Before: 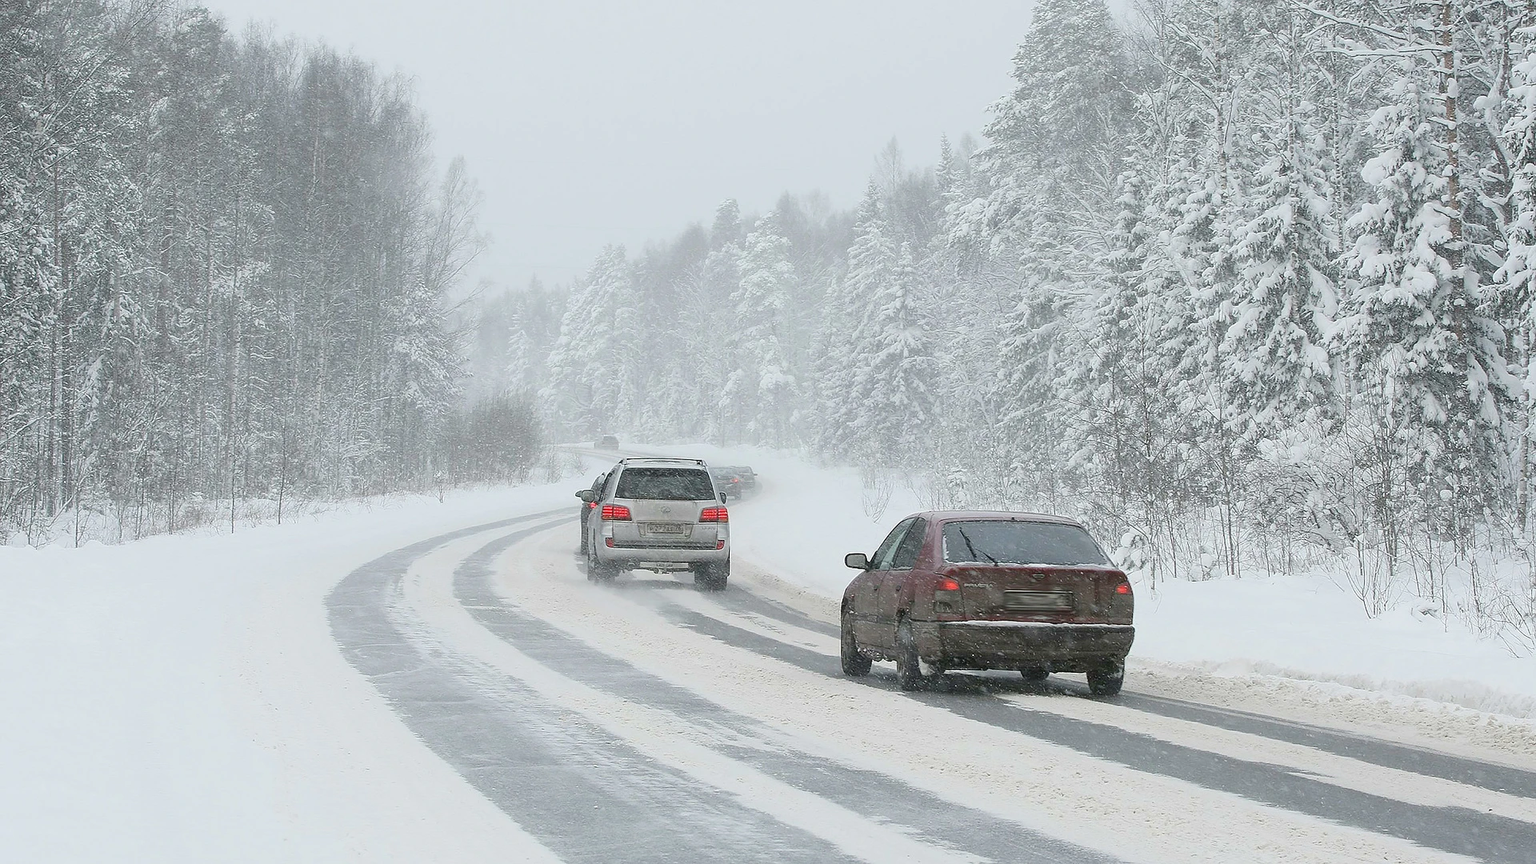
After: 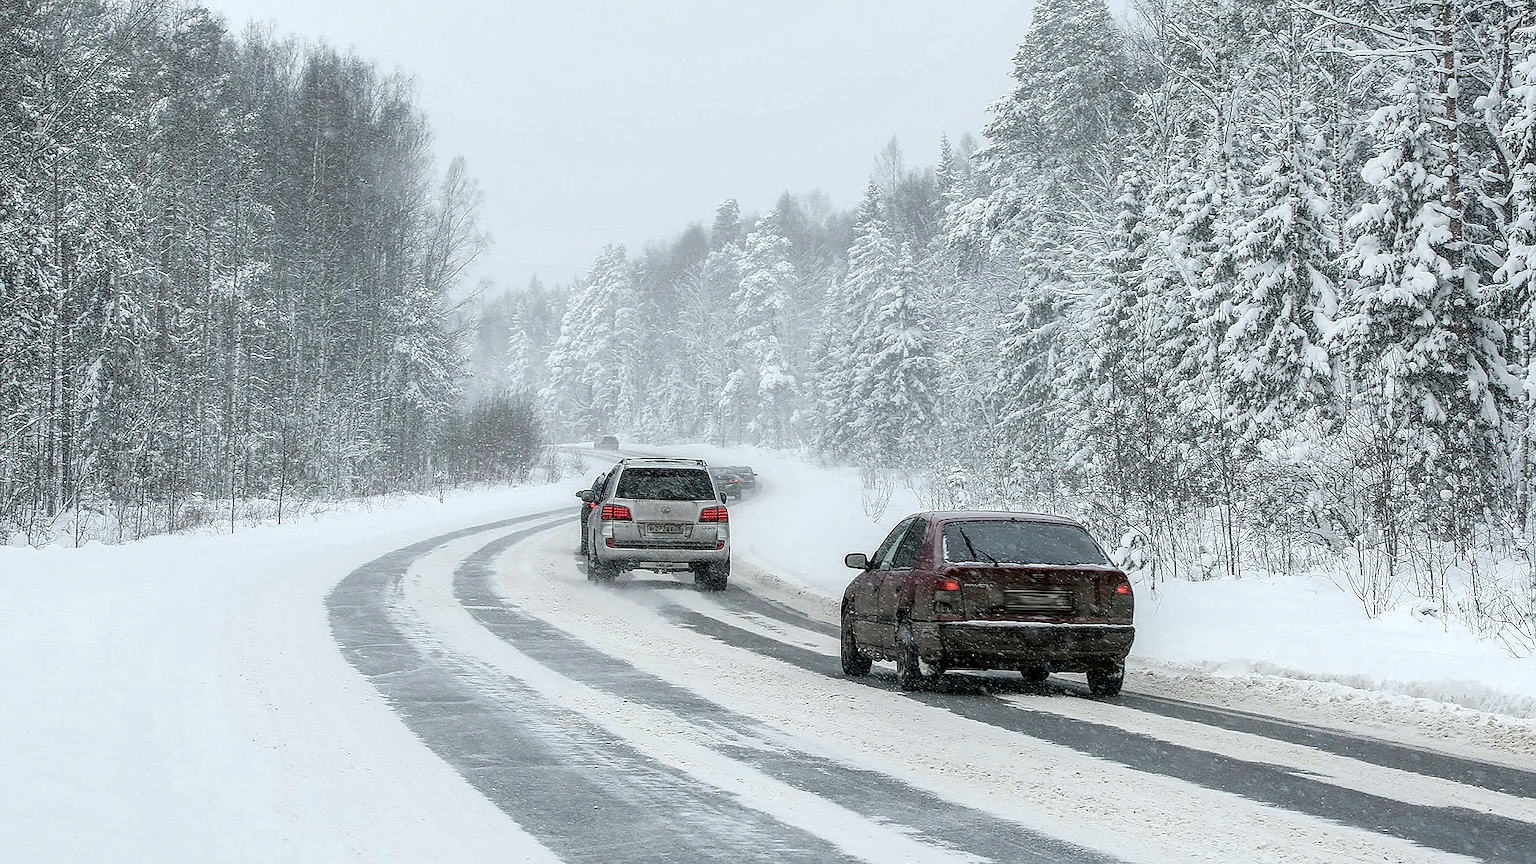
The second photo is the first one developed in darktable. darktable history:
sharpen: amount 0.2
white balance: red 0.986, blue 1.01
local contrast: highlights 19%, detail 186%
